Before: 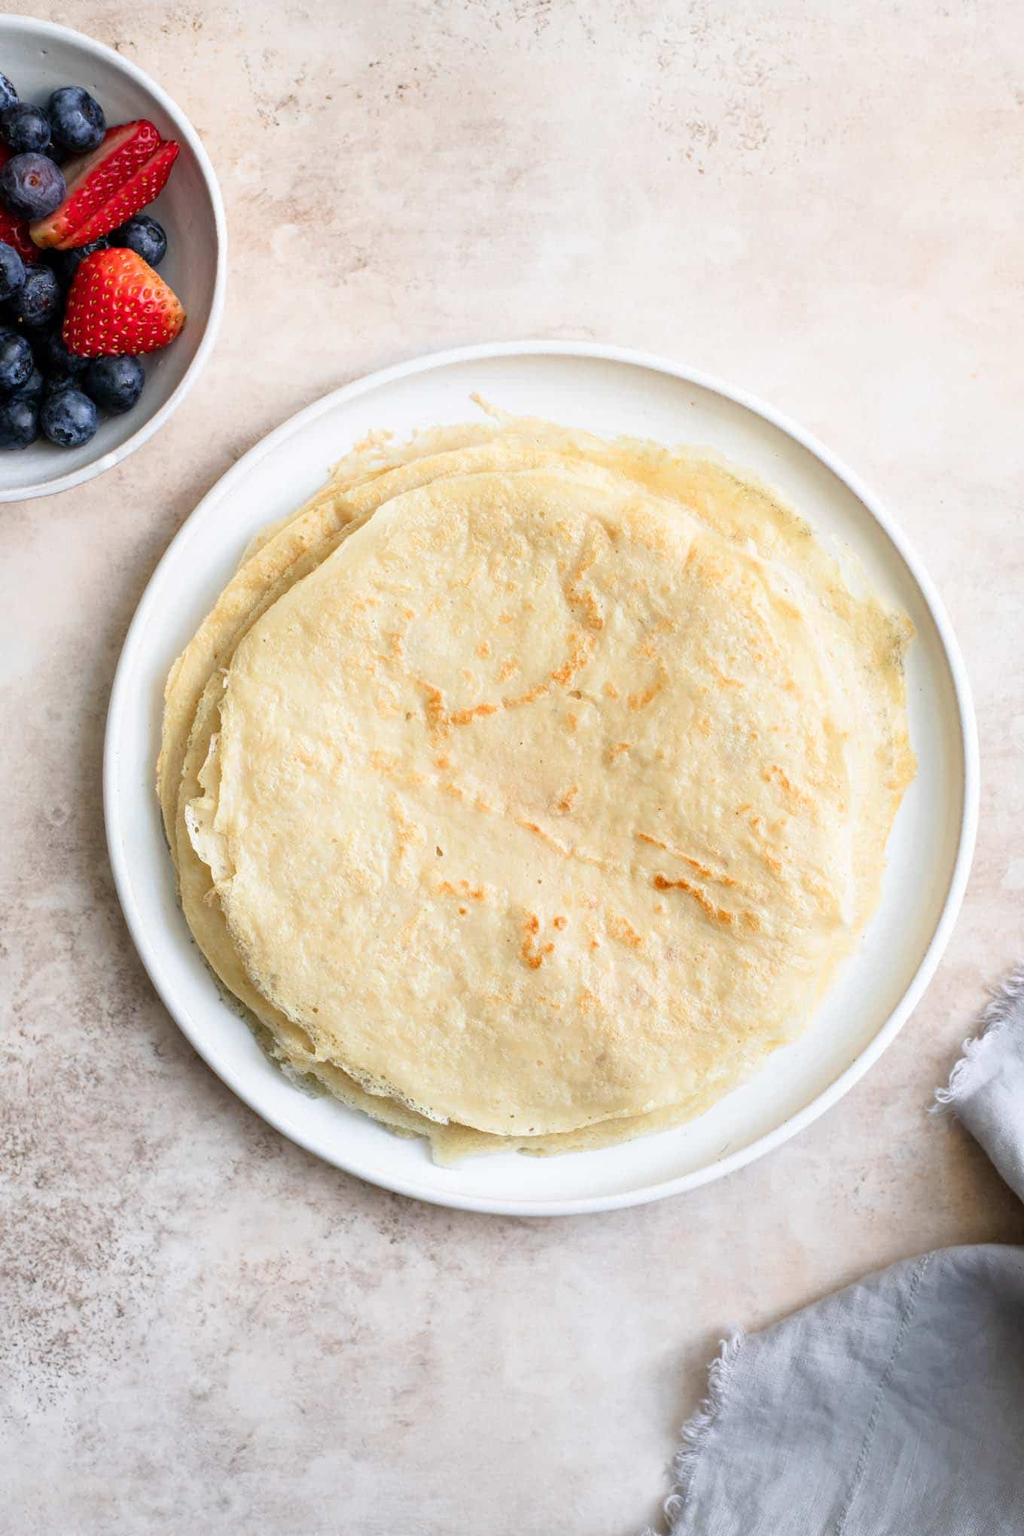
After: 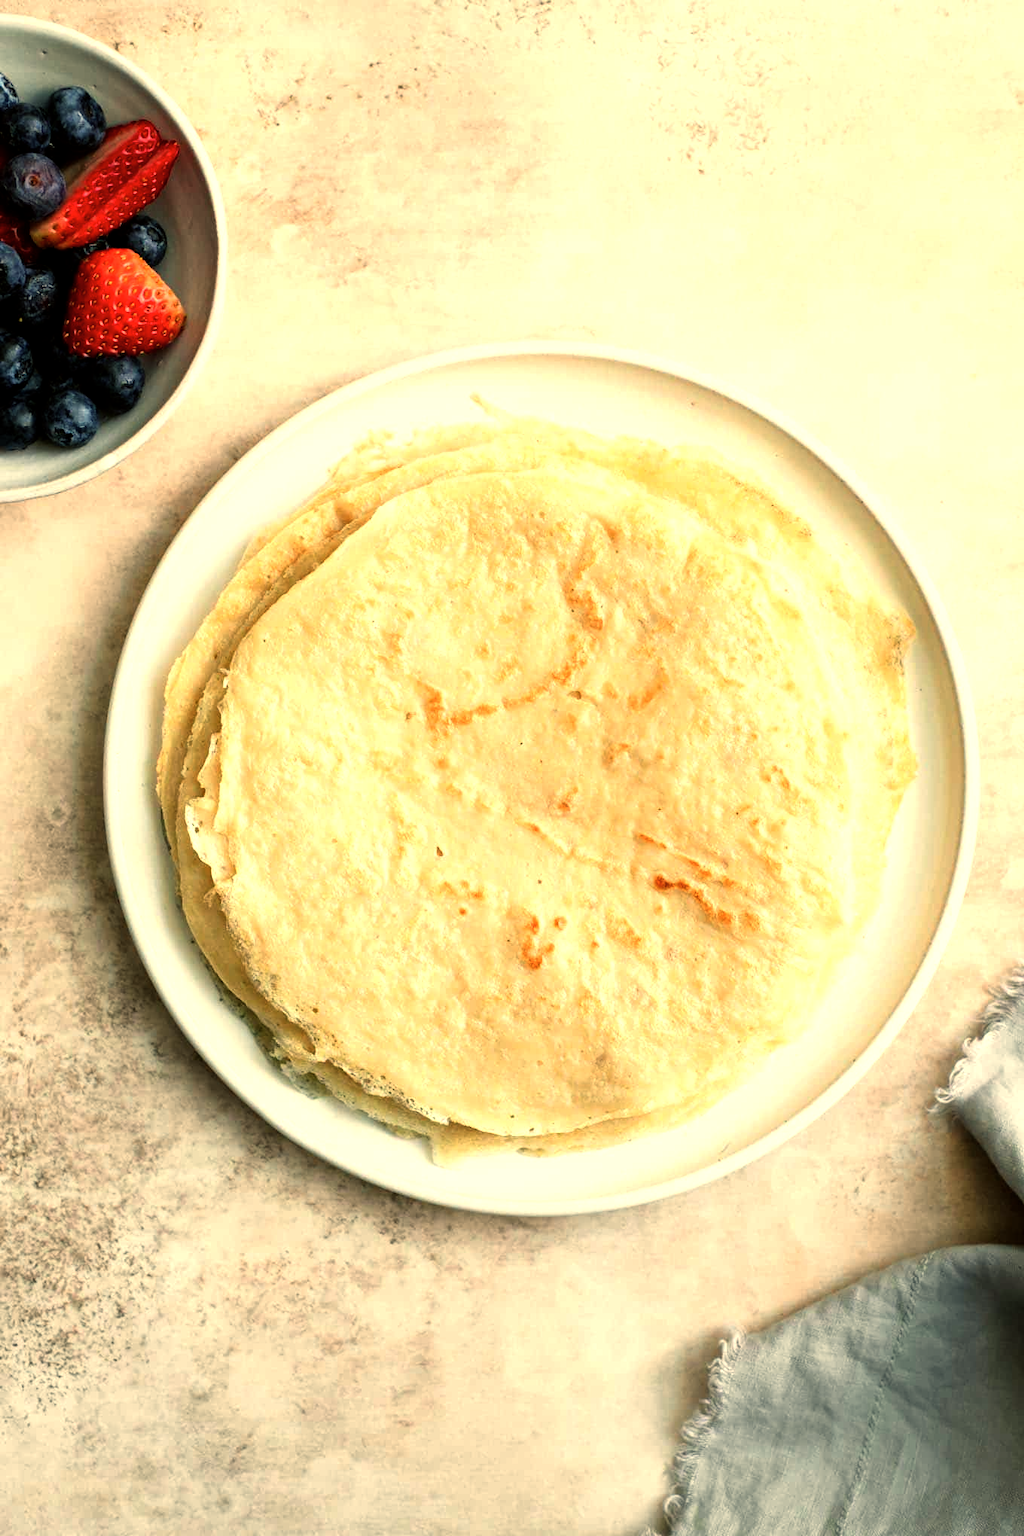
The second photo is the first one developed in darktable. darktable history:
contrast brightness saturation: contrast 0.01, saturation -0.05
color balance: mode lift, gamma, gain (sRGB), lift [1.014, 0.966, 0.918, 0.87], gamma [0.86, 0.734, 0.918, 0.976], gain [1.063, 1.13, 1.063, 0.86]
